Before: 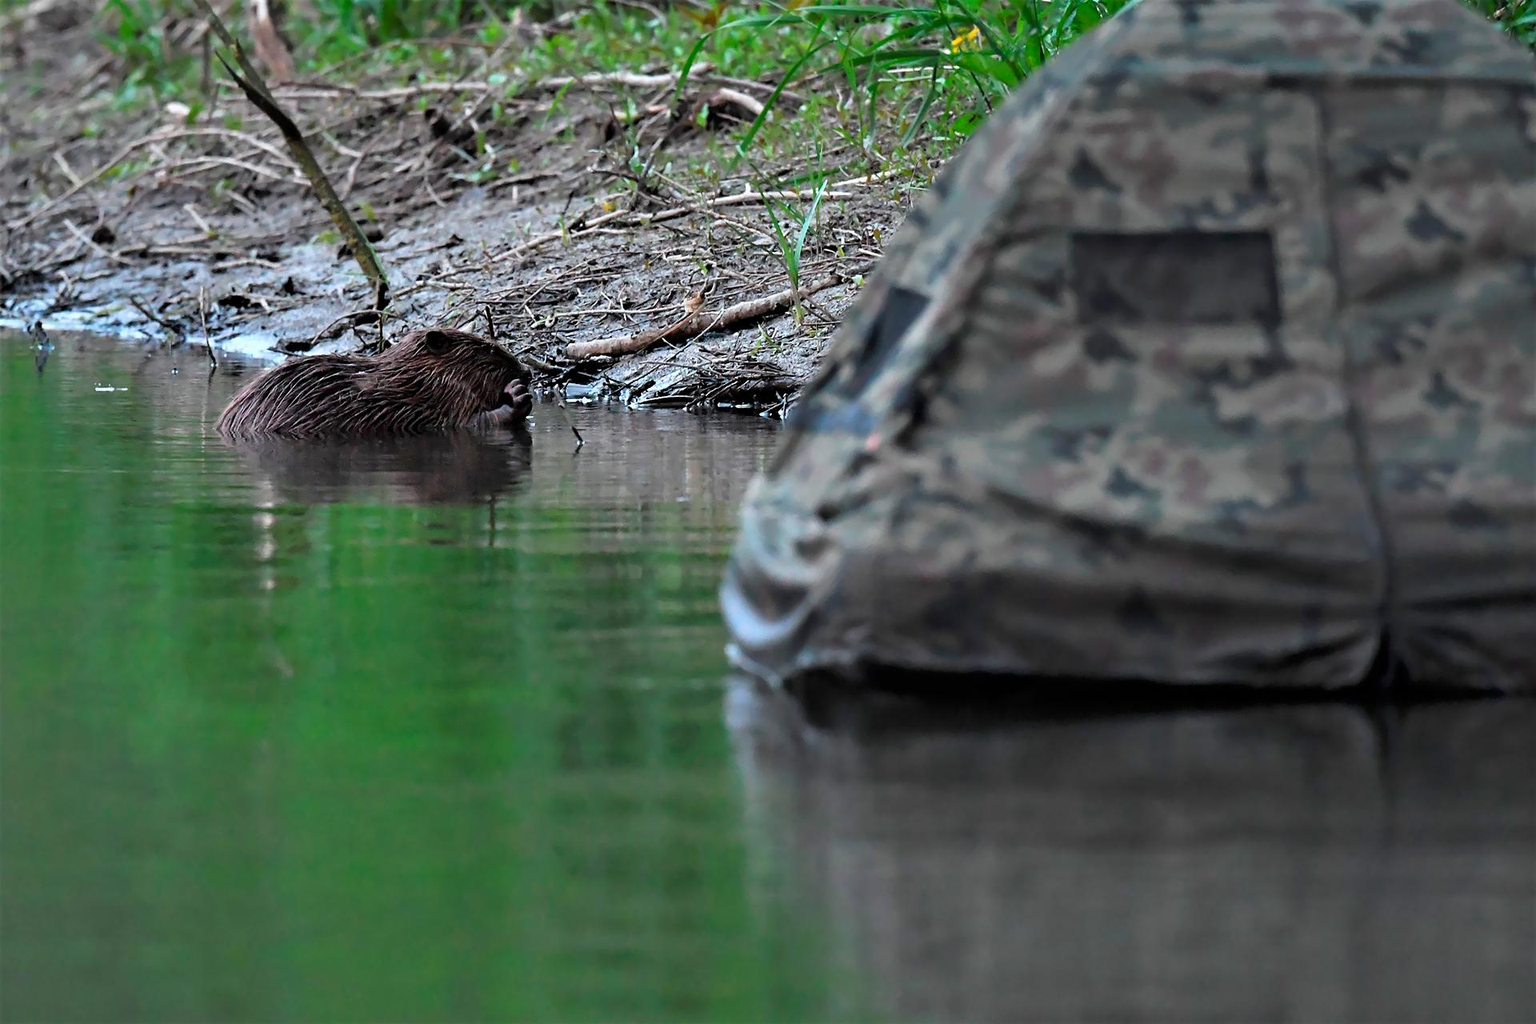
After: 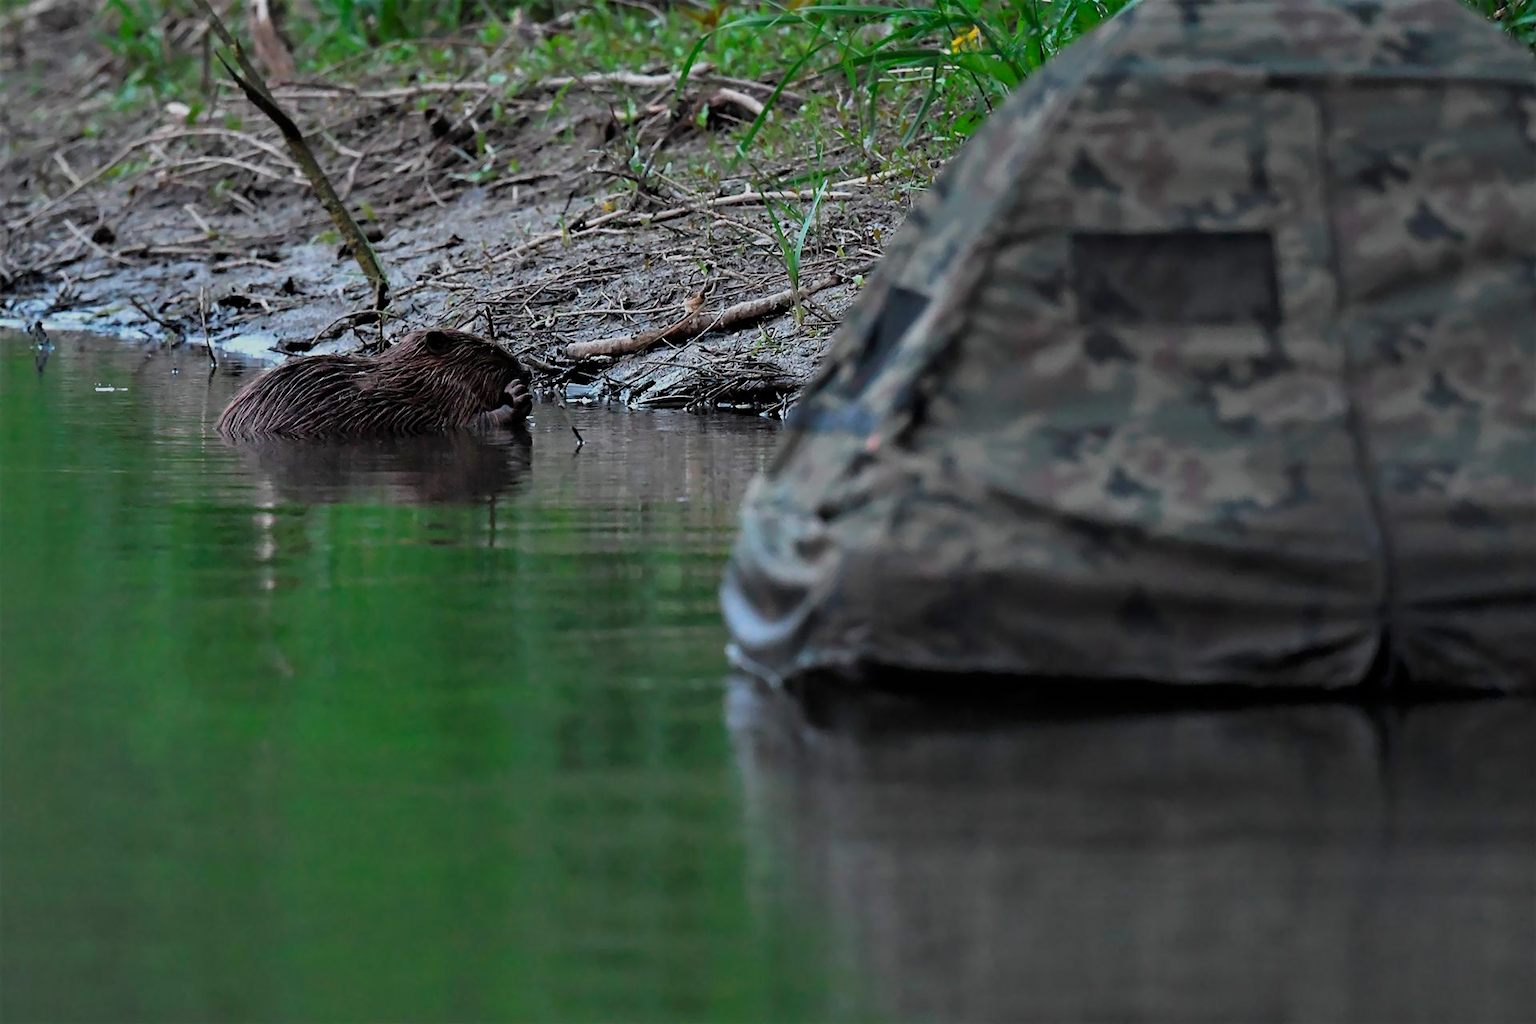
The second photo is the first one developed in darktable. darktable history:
exposure: exposure -0.551 EV, compensate highlight preservation false
